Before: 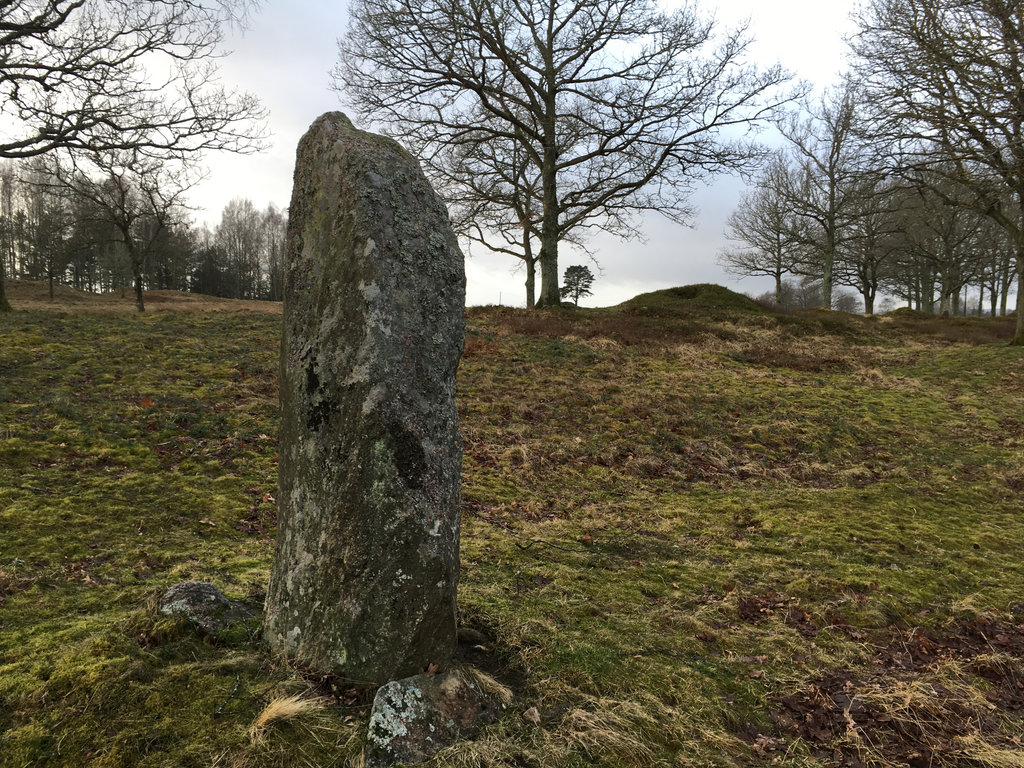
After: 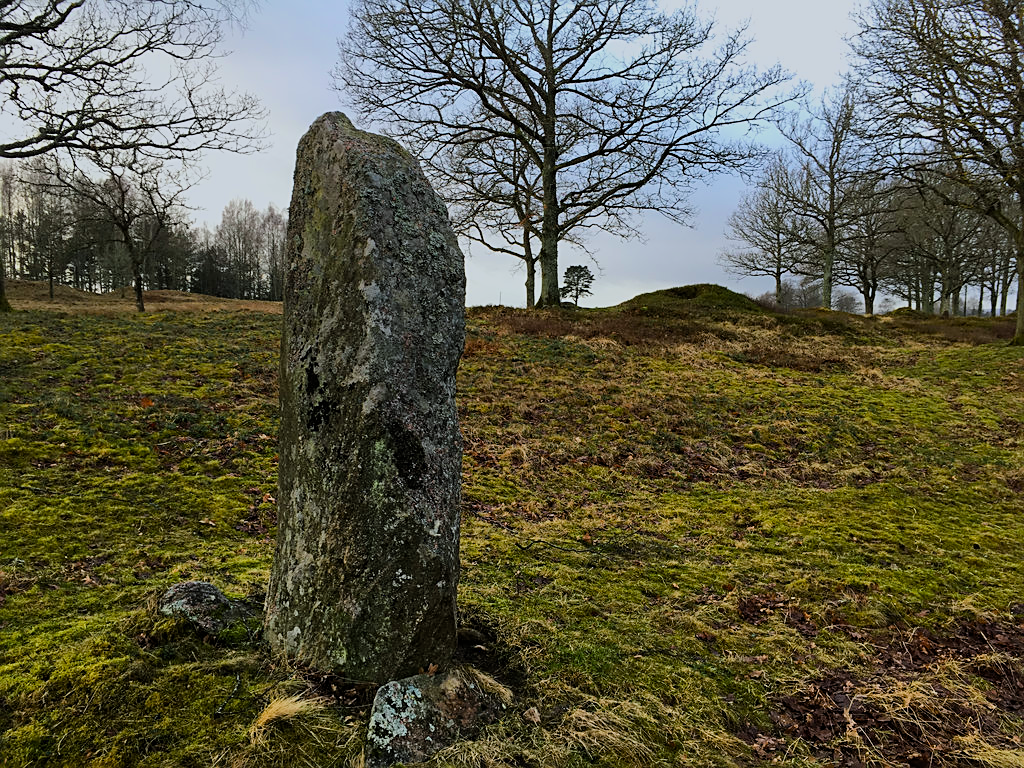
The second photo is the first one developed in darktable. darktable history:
velvia: strength 32%, mid-tones bias 0.2
filmic rgb: black relative exposure -7.65 EV, white relative exposure 4.56 EV, hardness 3.61, color science v6 (2022)
sharpen: on, module defaults
color calibration: x 0.355, y 0.367, temperature 4700.38 K
